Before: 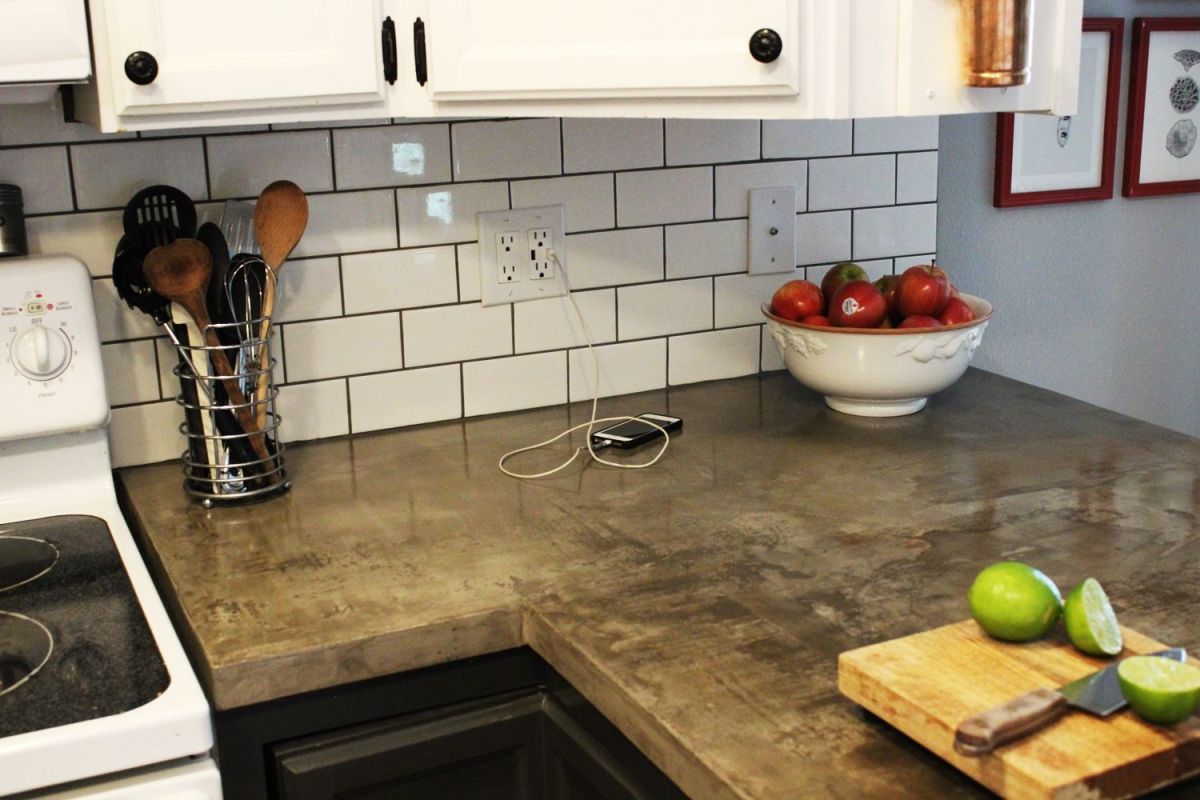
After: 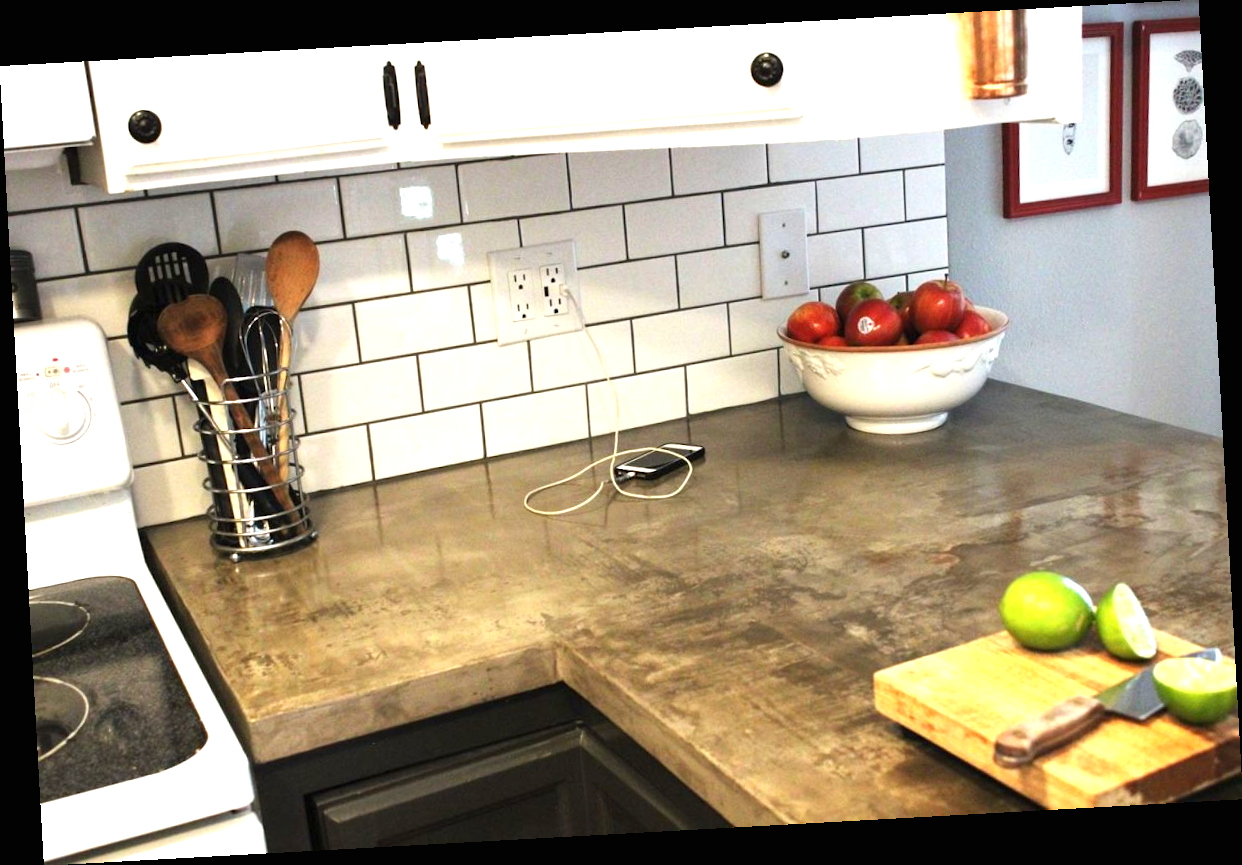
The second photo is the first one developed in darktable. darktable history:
rotate and perspective: rotation -3.18°, automatic cropping off
exposure: black level correction 0, exposure 1 EV, compensate highlight preservation false
